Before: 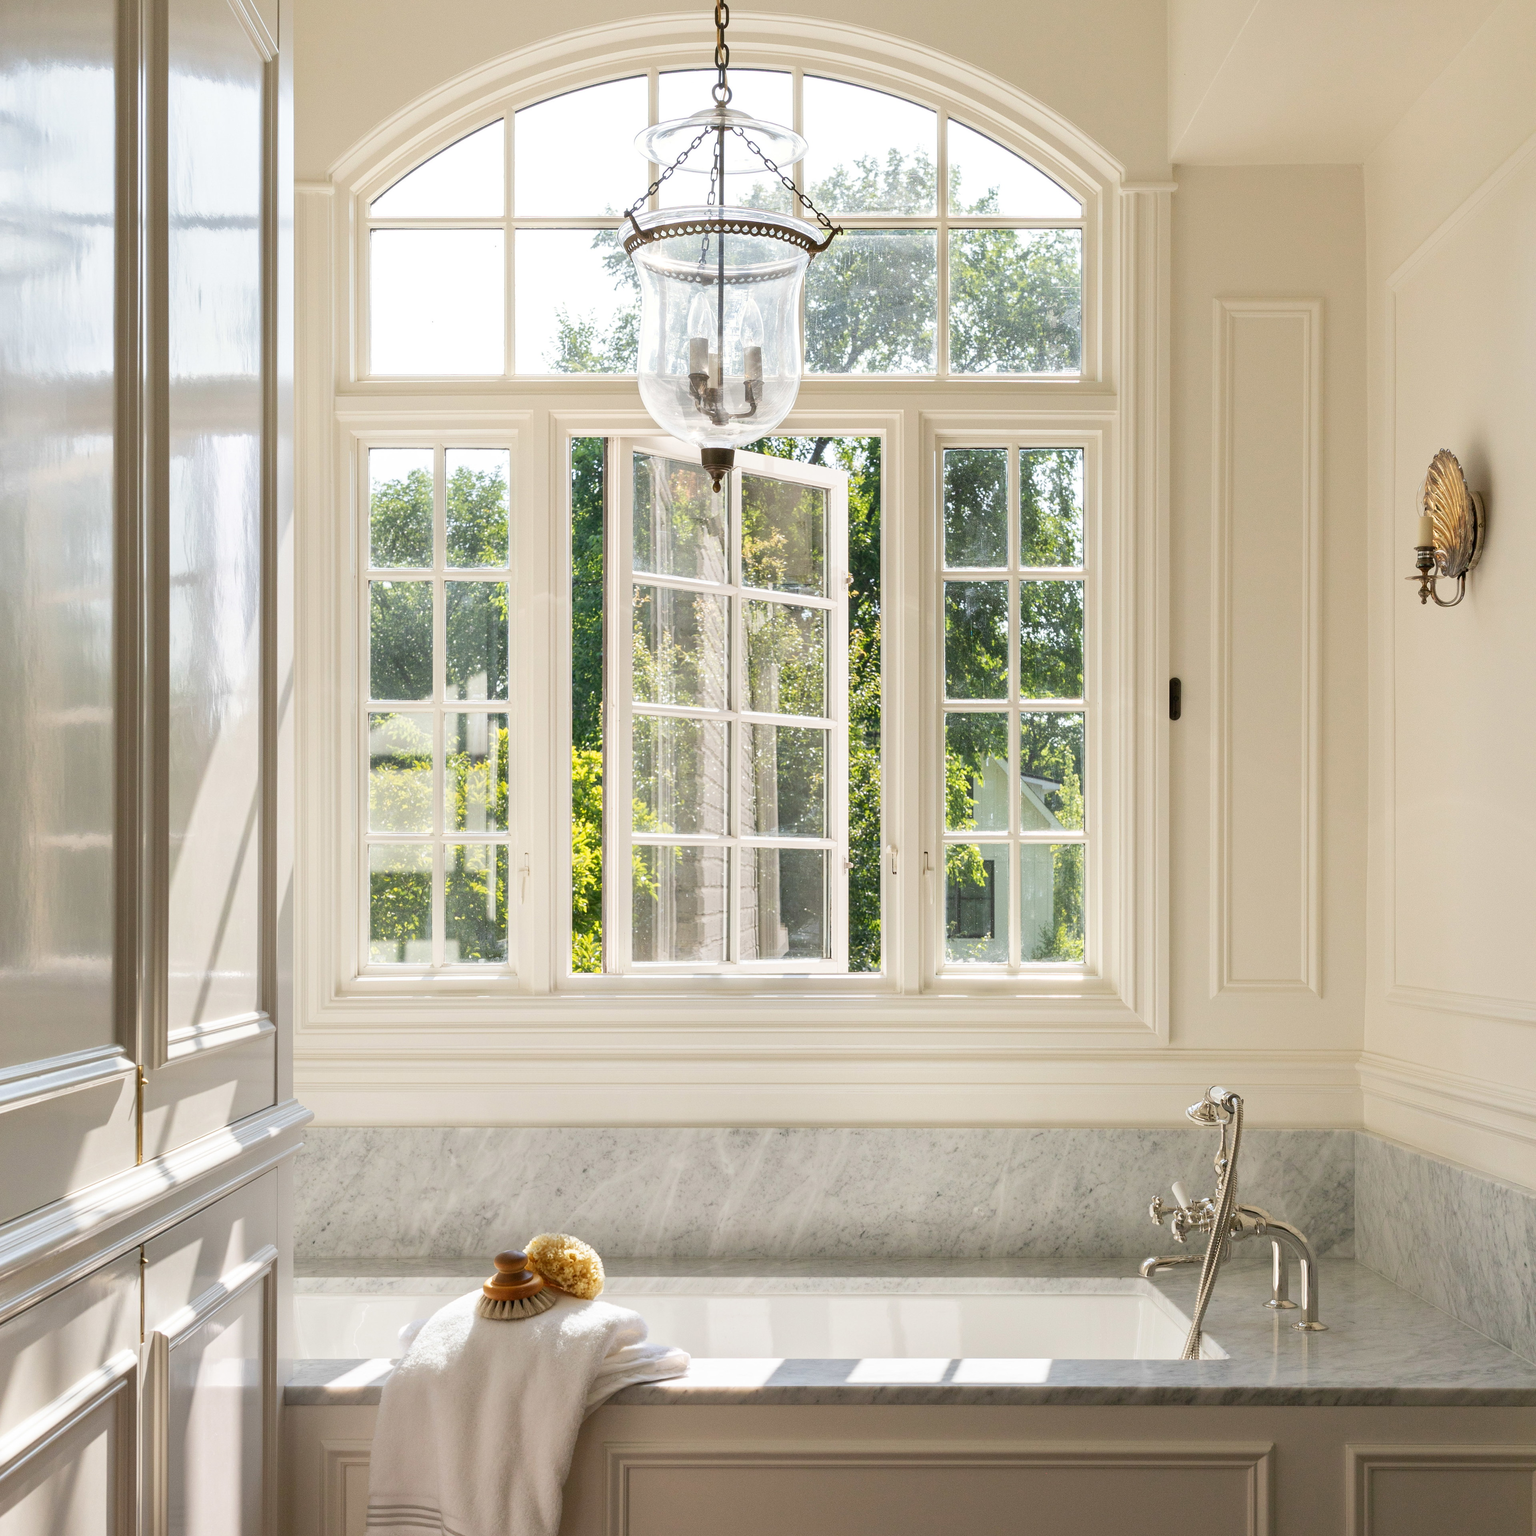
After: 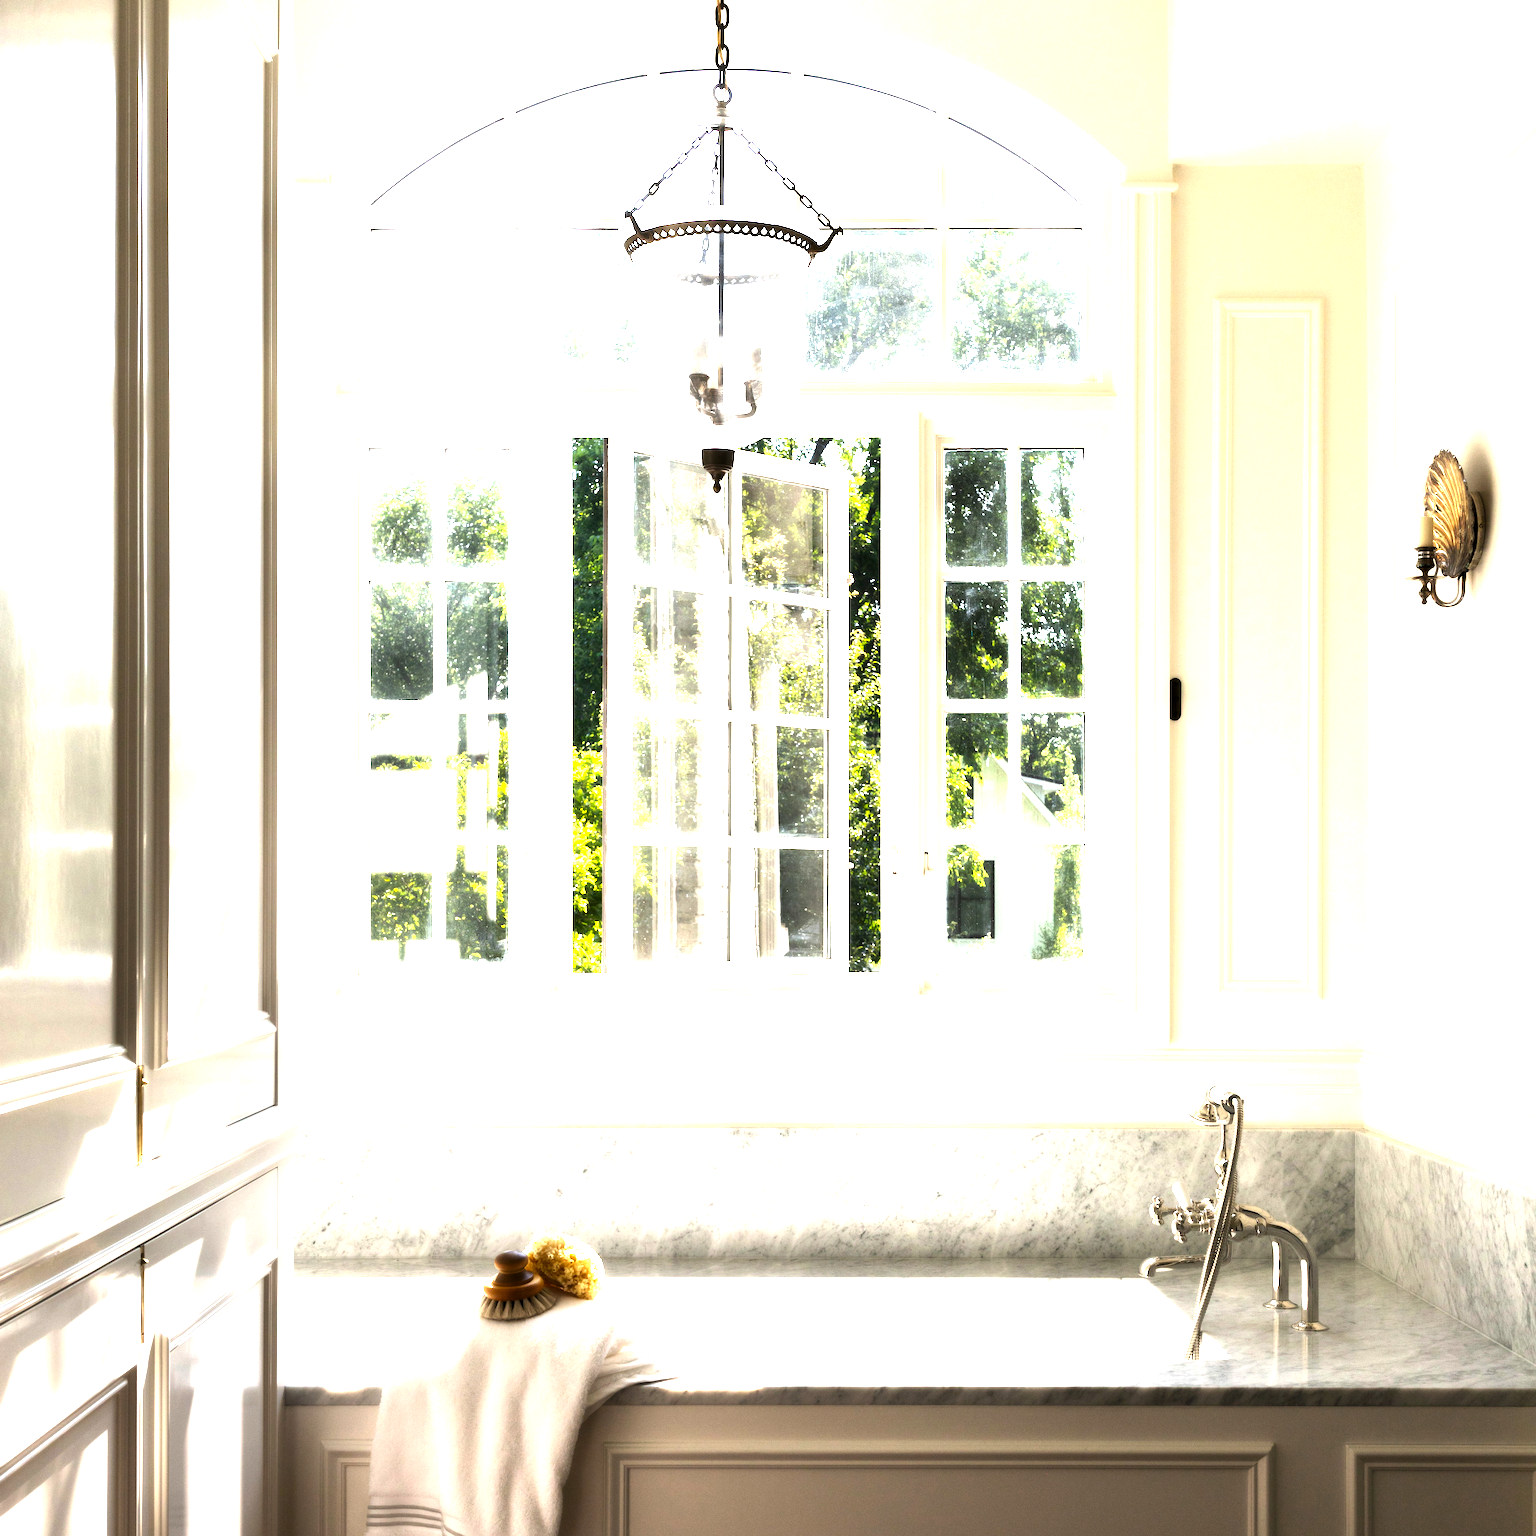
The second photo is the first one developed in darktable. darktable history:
levels: white 99.88%, levels [0.044, 0.475, 0.791]
contrast brightness saturation: contrast 0.066, brightness -0.132, saturation 0.048
exposure: black level correction 0, exposure 0.69 EV, compensate highlight preservation false
contrast equalizer: y [[0.406, 0.494, 0.589, 0.753, 0.877, 0.999], [0.5 ×6], [0.5 ×6], [0 ×6], [0 ×6]], mix -0.304
